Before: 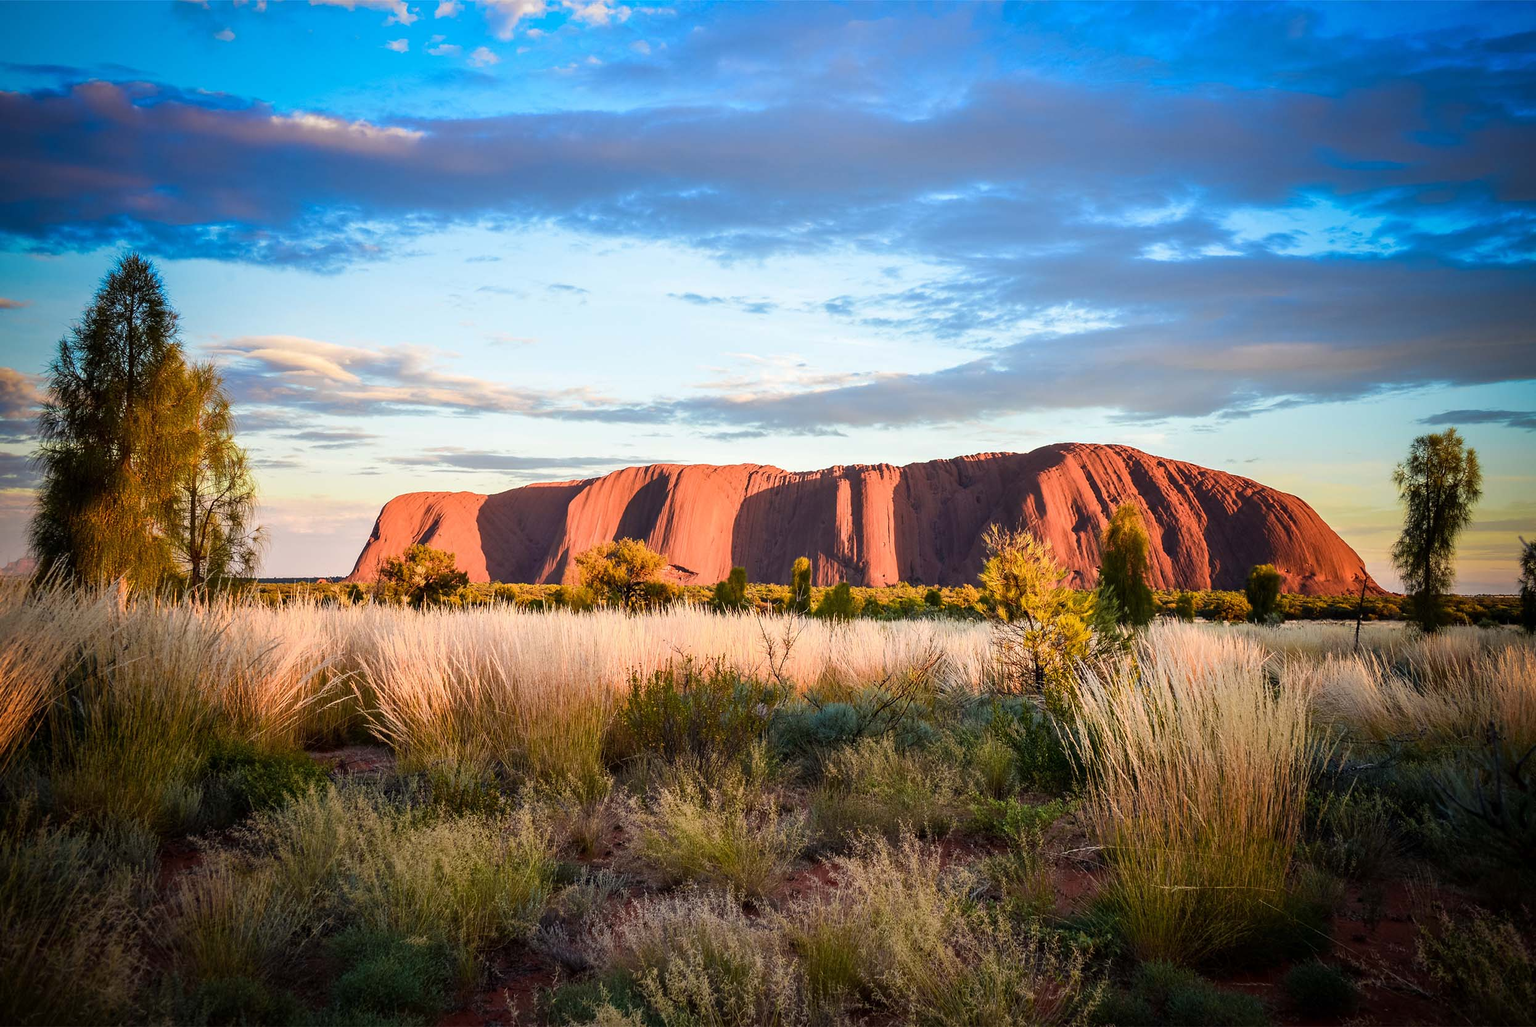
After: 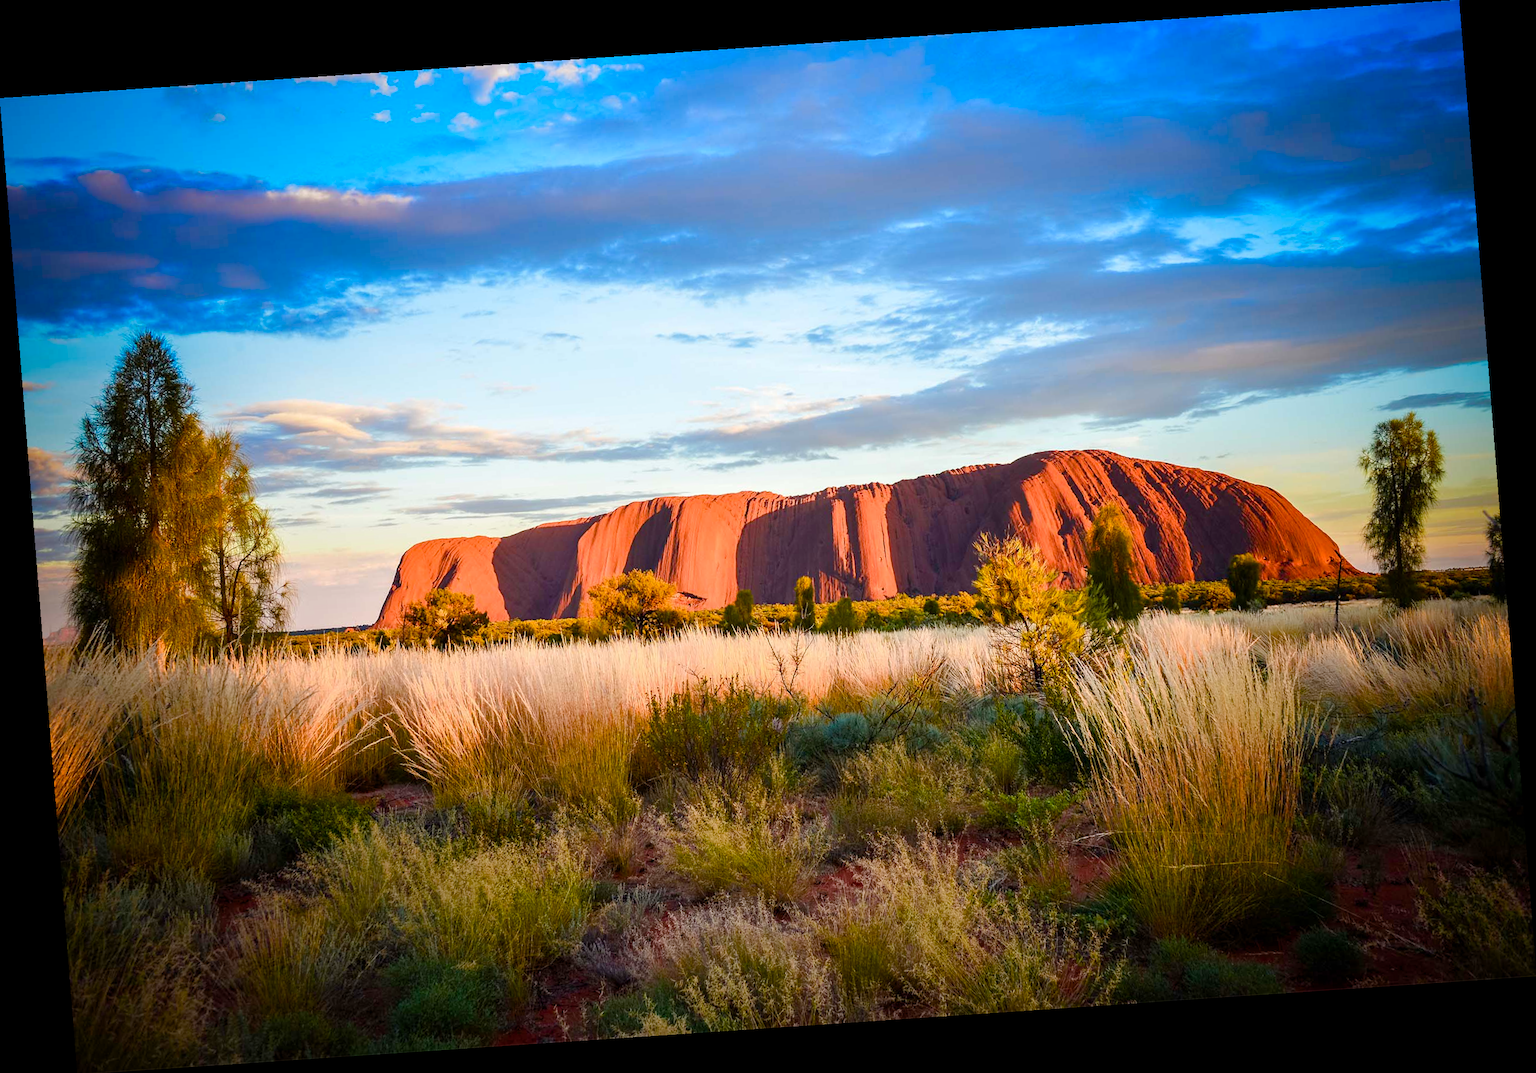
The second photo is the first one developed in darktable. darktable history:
color balance rgb: perceptual saturation grading › global saturation 35%, perceptual saturation grading › highlights -30%, perceptual saturation grading › shadows 35%, perceptual brilliance grading › global brilliance 3%, perceptual brilliance grading › highlights -3%, perceptual brilliance grading › shadows 3%
rotate and perspective: rotation -4.2°, shear 0.006, automatic cropping off
